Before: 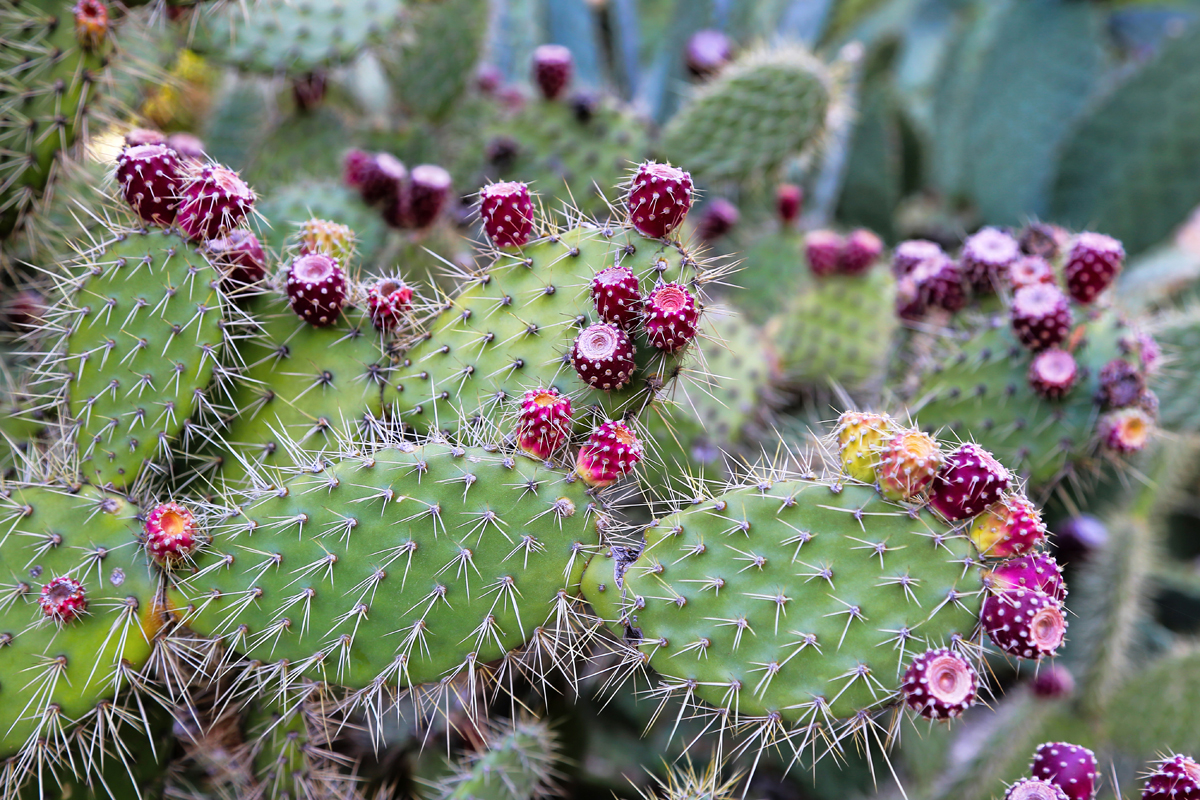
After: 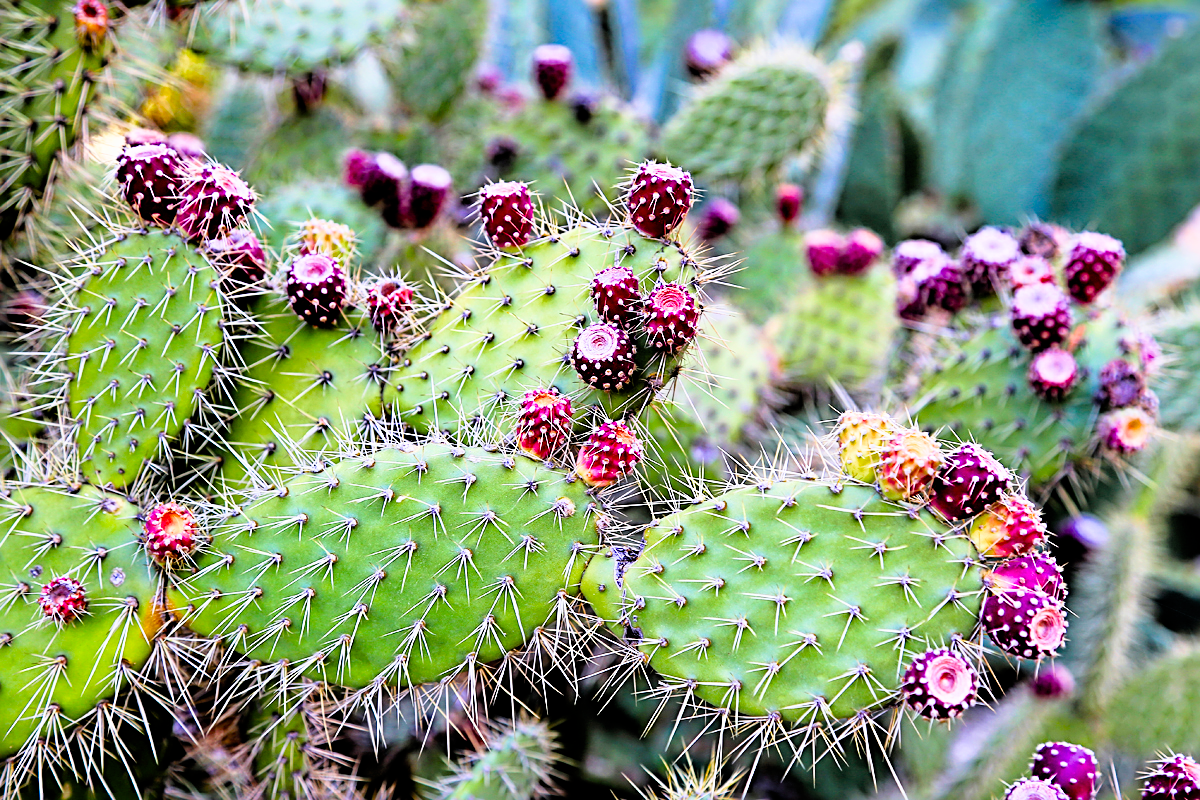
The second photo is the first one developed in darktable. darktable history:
exposure: exposure 0.636 EV, compensate highlight preservation false
sharpen: radius 2.543, amount 0.636
color balance rgb: shadows lift › luminance -20%, power › hue 72.24°, highlights gain › luminance 15%, global offset › hue 171.6°, perceptual saturation grading › highlights -15%, perceptual saturation grading › shadows 25%, global vibrance 30%, contrast 10%
filmic rgb: black relative exposure -7.75 EV, white relative exposure 4.4 EV, threshold 3 EV, target black luminance 0%, hardness 3.76, latitude 50.51%, contrast 1.074, highlights saturation mix 10%, shadows ↔ highlights balance -0.22%, color science v4 (2020), enable highlight reconstruction true
